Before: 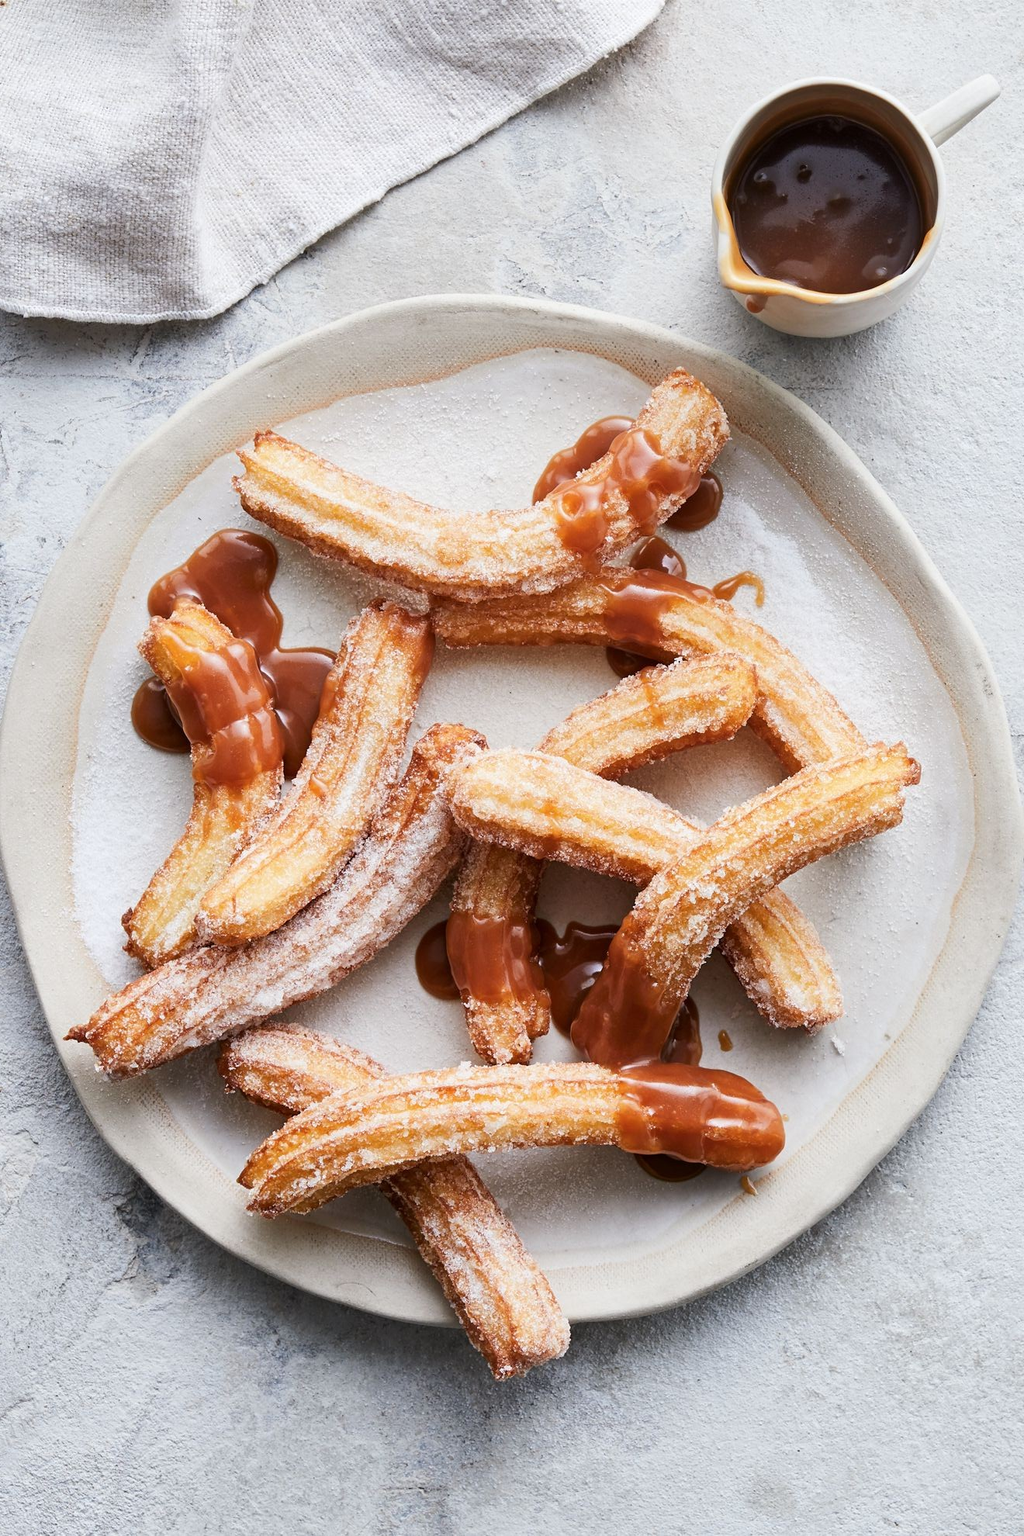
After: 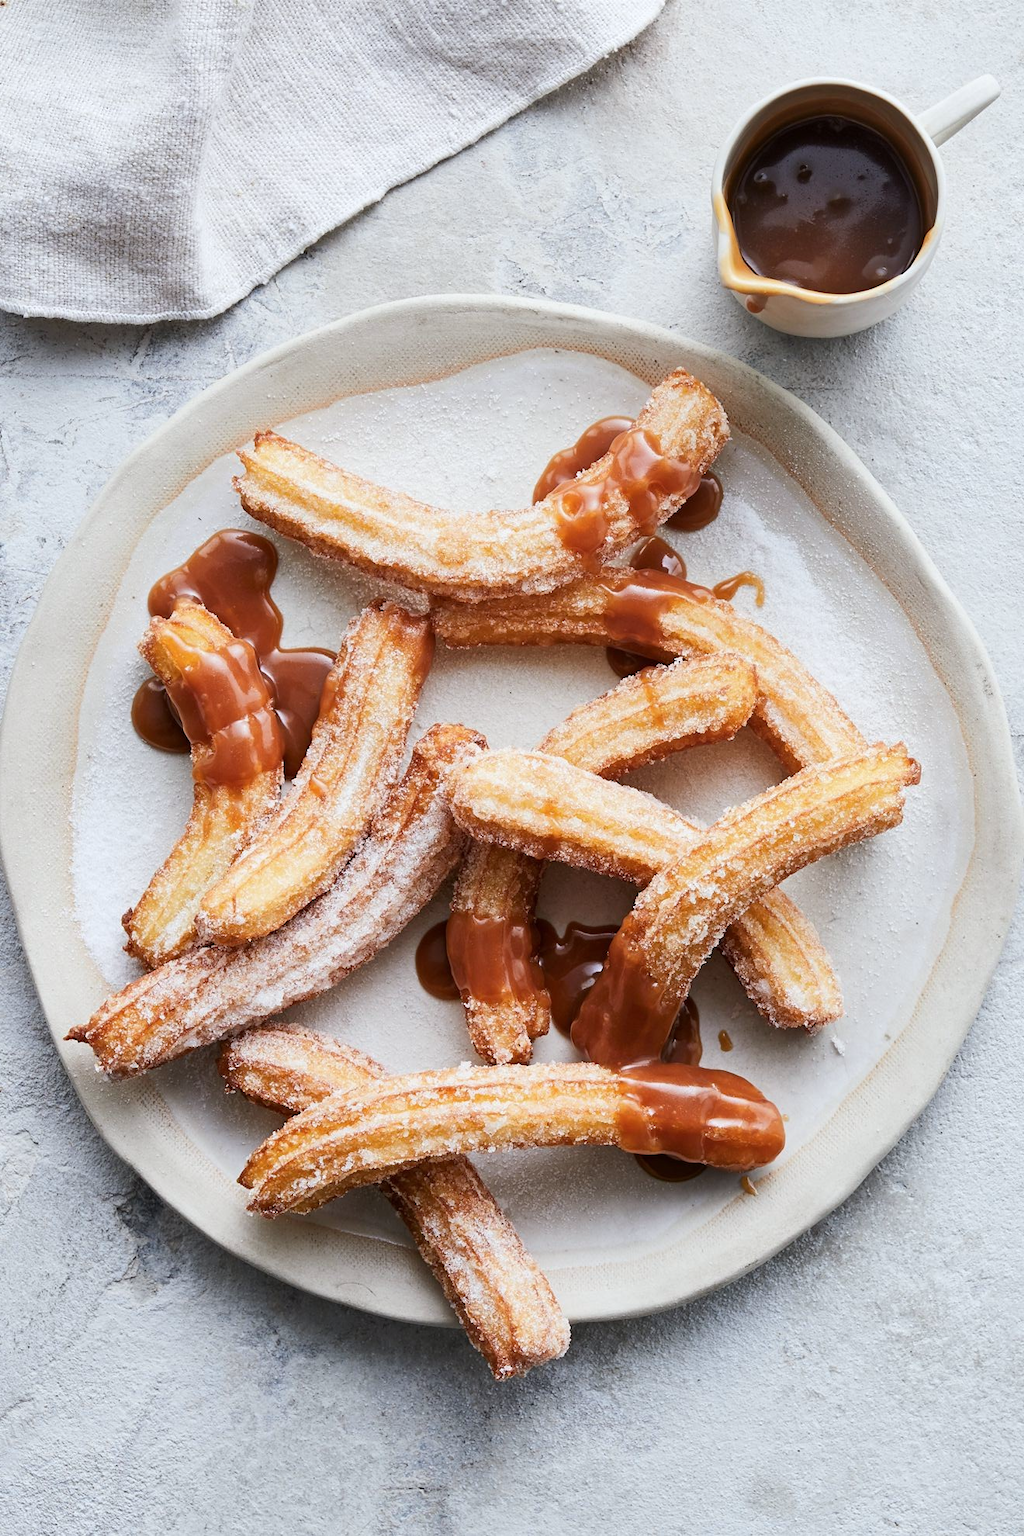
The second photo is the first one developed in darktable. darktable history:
tone equalizer: -8 EV 0.06 EV, smoothing diameter 25%, edges refinement/feathering 10, preserve details guided filter
white balance: red 0.986, blue 1.01
